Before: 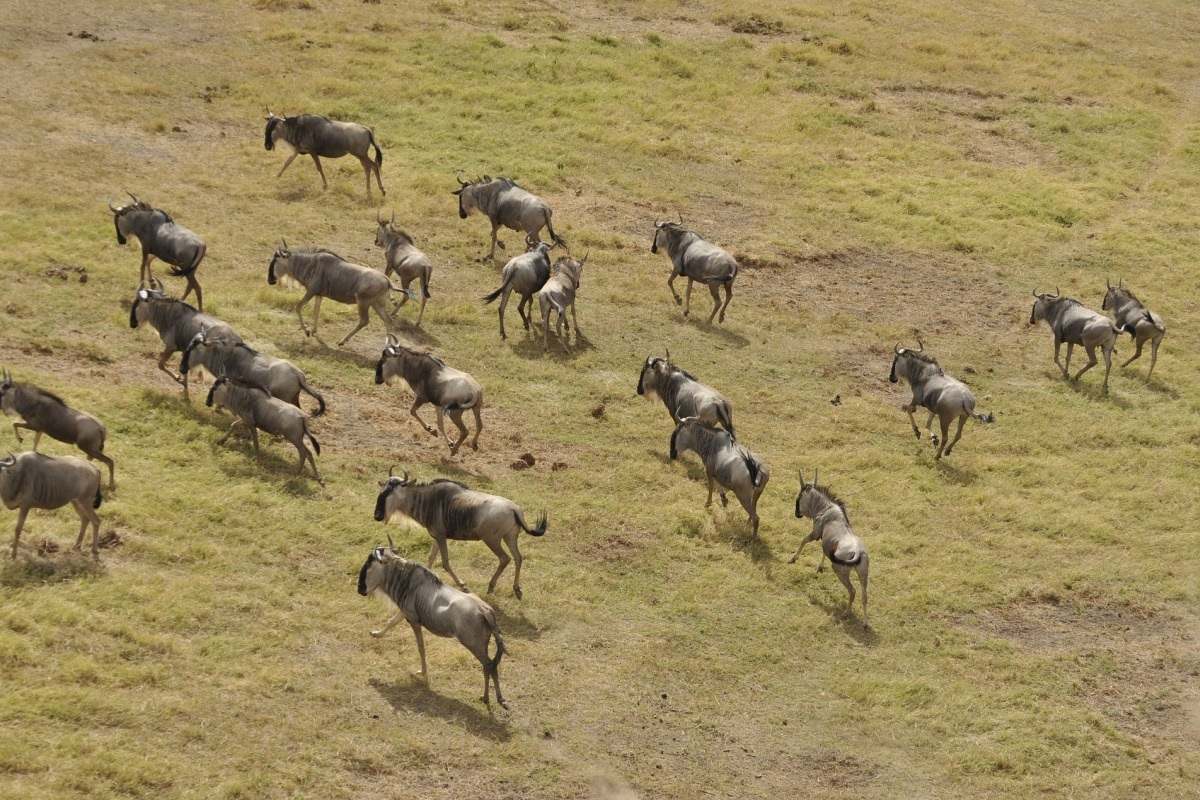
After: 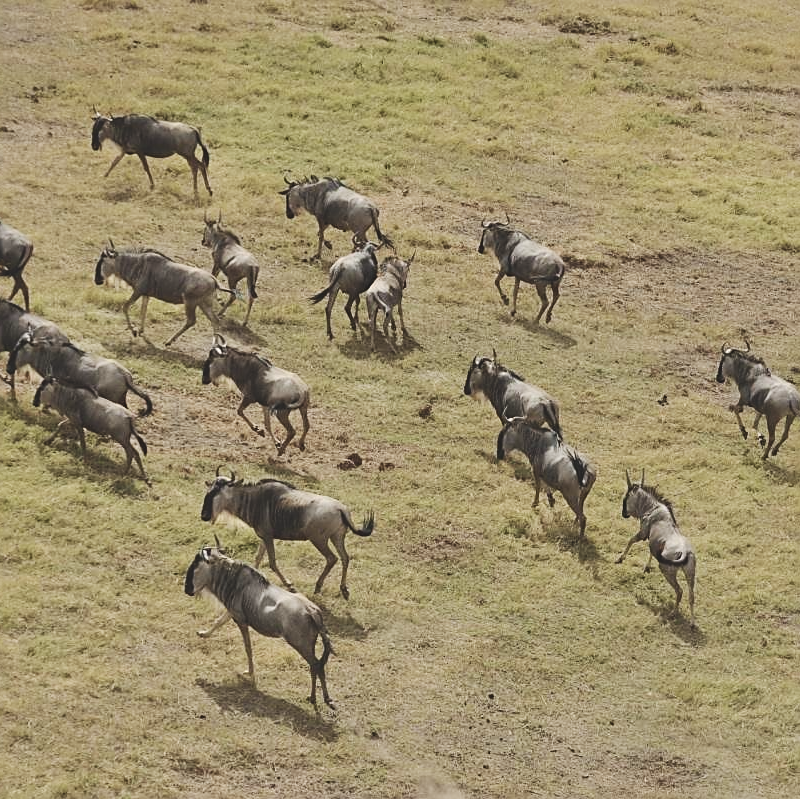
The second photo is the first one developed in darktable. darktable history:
sharpen: on, module defaults
contrast brightness saturation: contrast 0.217
exposure: black level correction -0.037, exposure -0.494 EV, compensate highlight preservation false
crop and rotate: left 14.478%, right 18.816%
base curve: curves: ch0 [(0, 0) (0.262, 0.32) (0.722, 0.705) (1, 1)], preserve colors none
